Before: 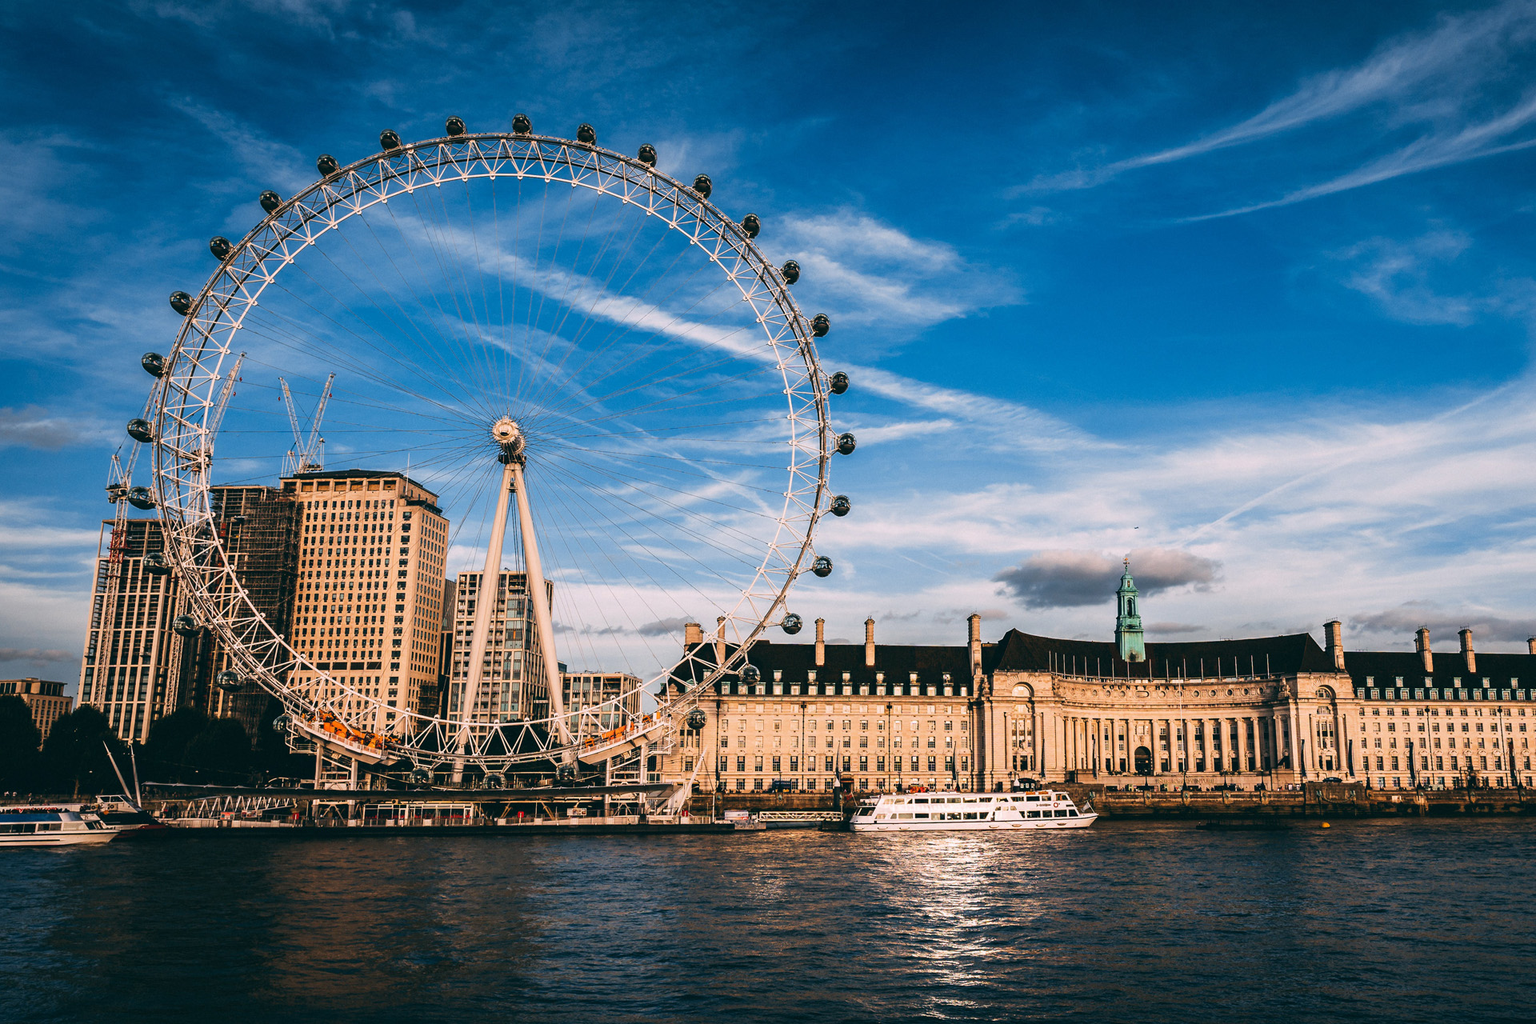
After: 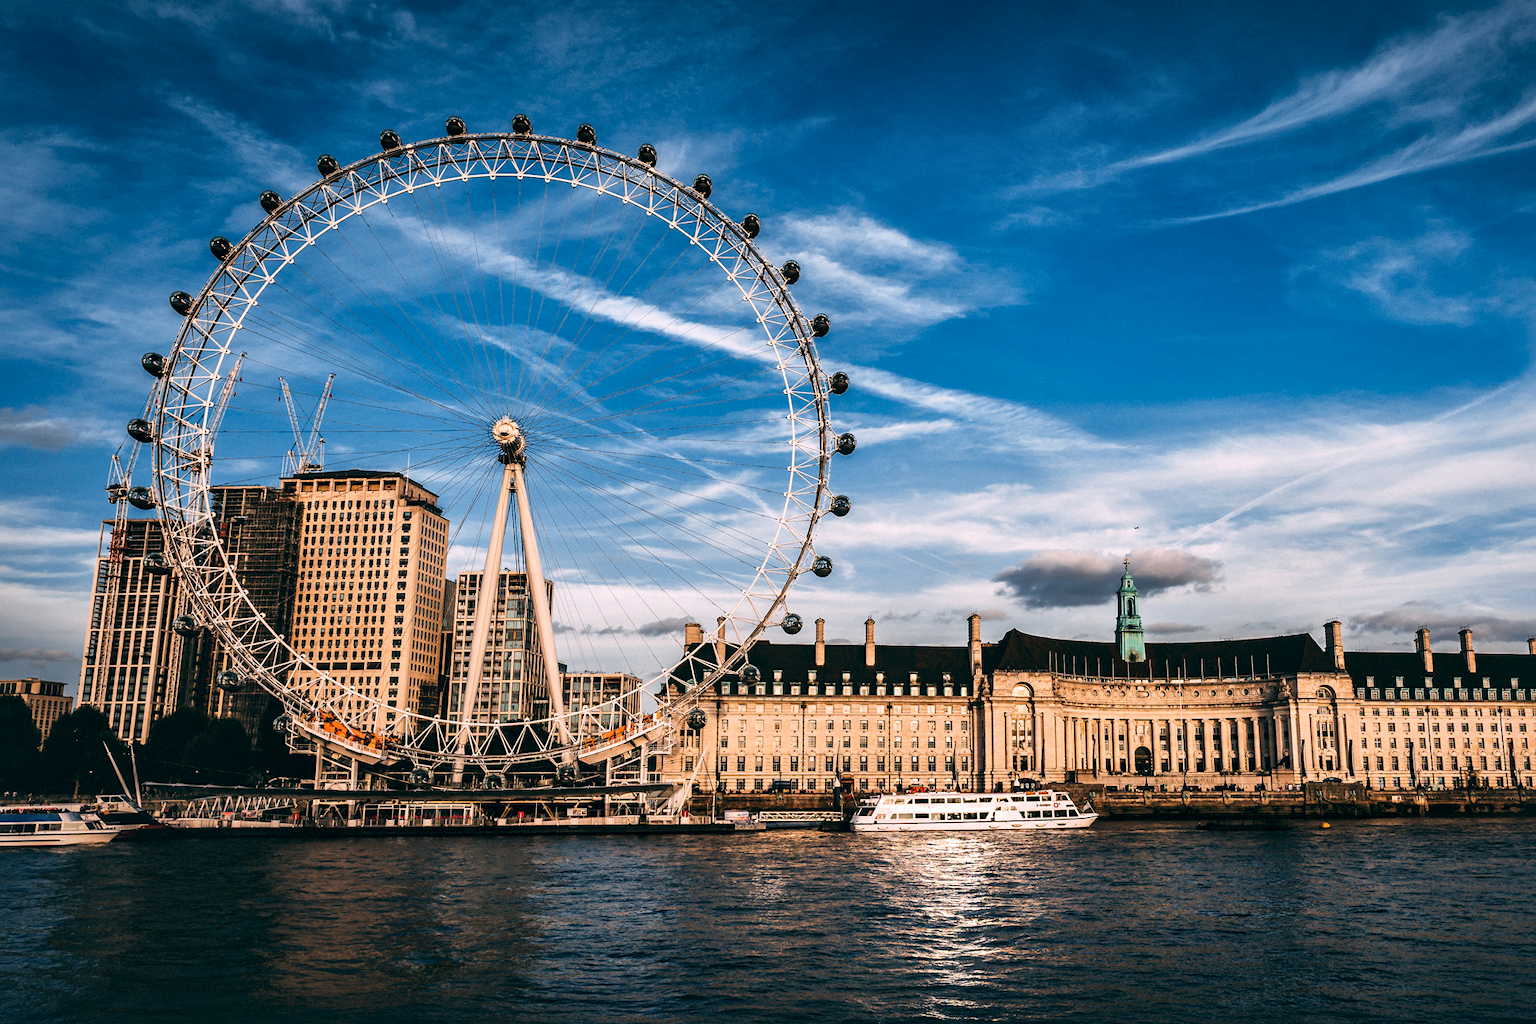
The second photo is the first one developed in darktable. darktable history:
local contrast: mode bilateral grid, contrast 26, coarseness 60, detail 151%, midtone range 0.2
